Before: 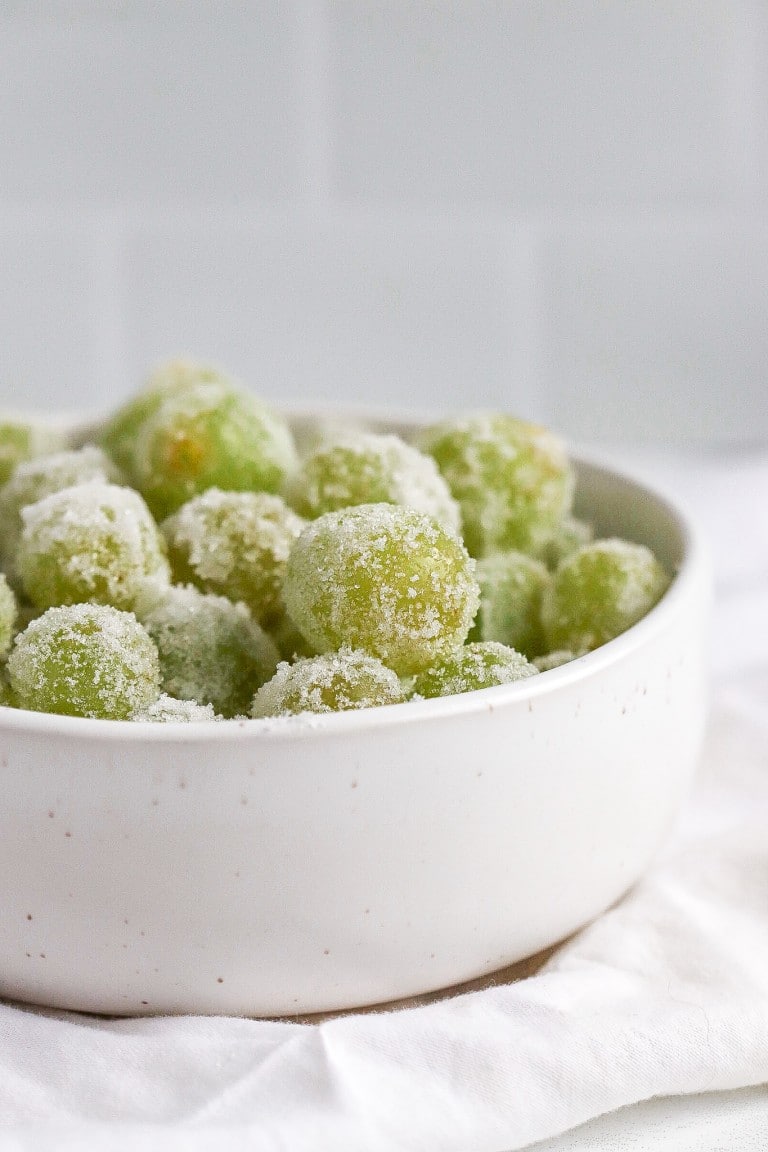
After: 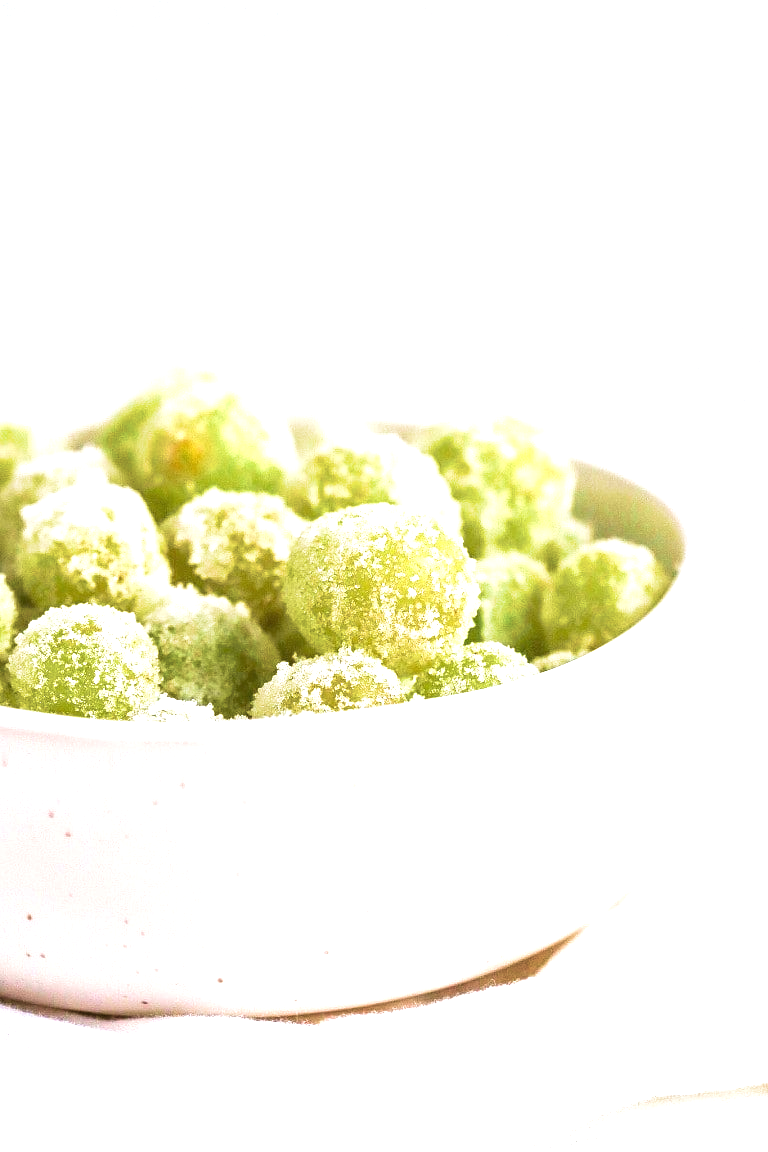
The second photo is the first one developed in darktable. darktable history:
velvia: strength 73.42%
exposure: black level correction 0, exposure 1.103 EV, compensate highlight preservation false
